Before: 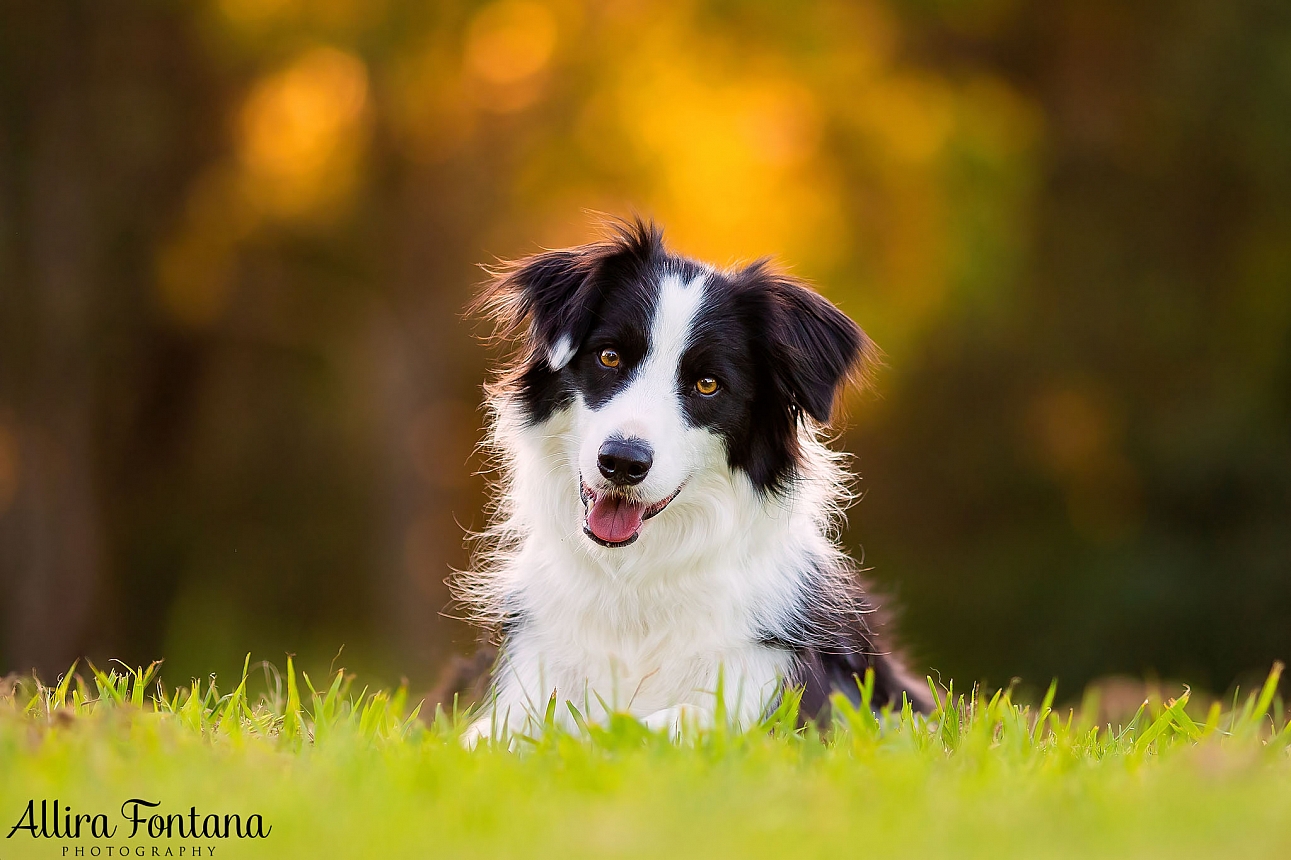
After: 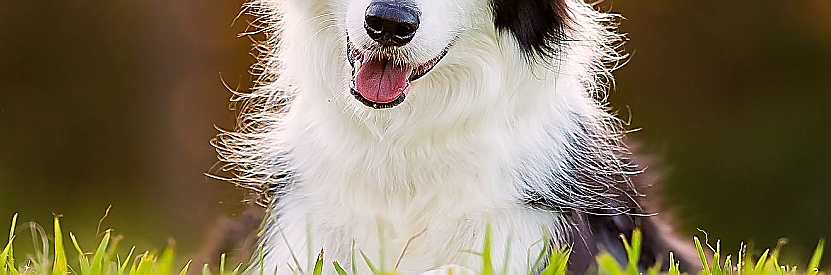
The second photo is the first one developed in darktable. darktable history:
crop: left 18.091%, top 51.13%, right 17.525%, bottom 16.85%
sharpen: radius 1.4, amount 1.25, threshold 0.7
